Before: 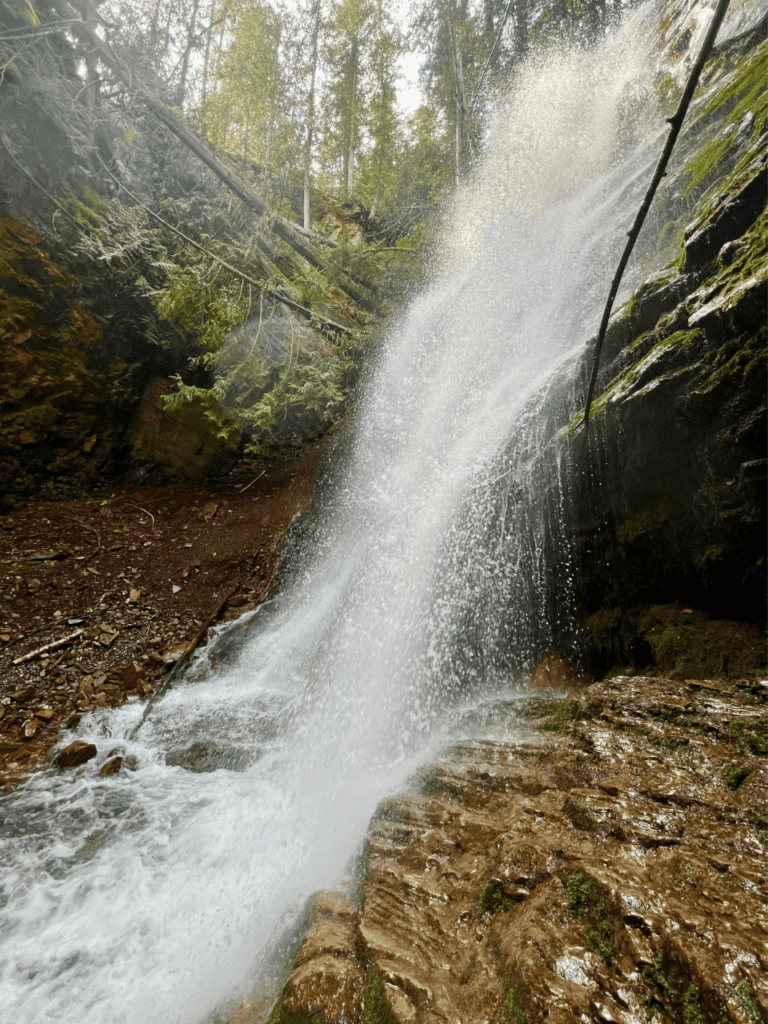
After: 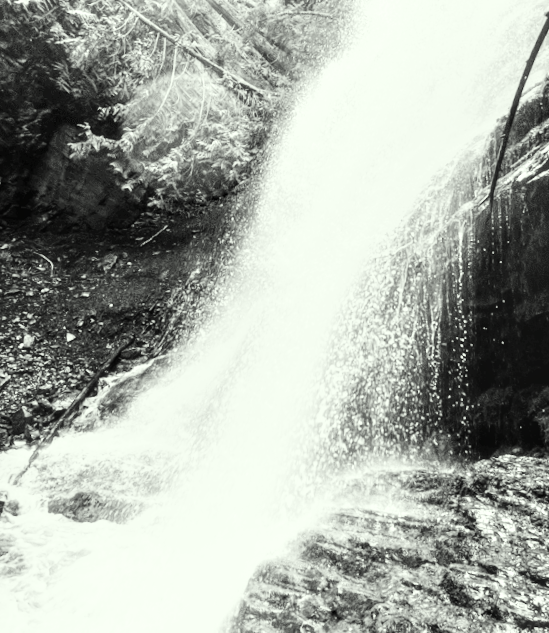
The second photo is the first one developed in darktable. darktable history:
color calibration: output gray [0.28, 0.41, 0.31, 0], gray › normalize channels true, illuminant custom, x 0.391, y 0.392, temperature 3857.27 K, gamut compression 0.017
base curve: curves: ch0 [(0, 0) (0.008, 0.007) (0.022, 0.029) (0.048, 0.089) (0.092, 0.197) (0.191, 0.399) (0.275, 0.534) (0.357, 0.65) (0.477, 0.78) (0.542, 0.833) (0.799, 0.973) (1, 1)], preserve colors none
haze removal: strength -0.045, compatibility mode true, adaptive false
crop and rotate: angle -3.96°, left 9.888%, top 20.774%, right 12.142%, bottom 11.807%
exposure: black level correction 0, exposure 0.498 EV, compensate highlight preservation false
contrast brightness saturation: contrast 0.18, saturation 0.301
color correction: highlights a* -4.55, highlights b* 5.03, saturation 0.969
local contrast: highlights 55%, shadows 52%, detail 130%, midtone range 0.456
